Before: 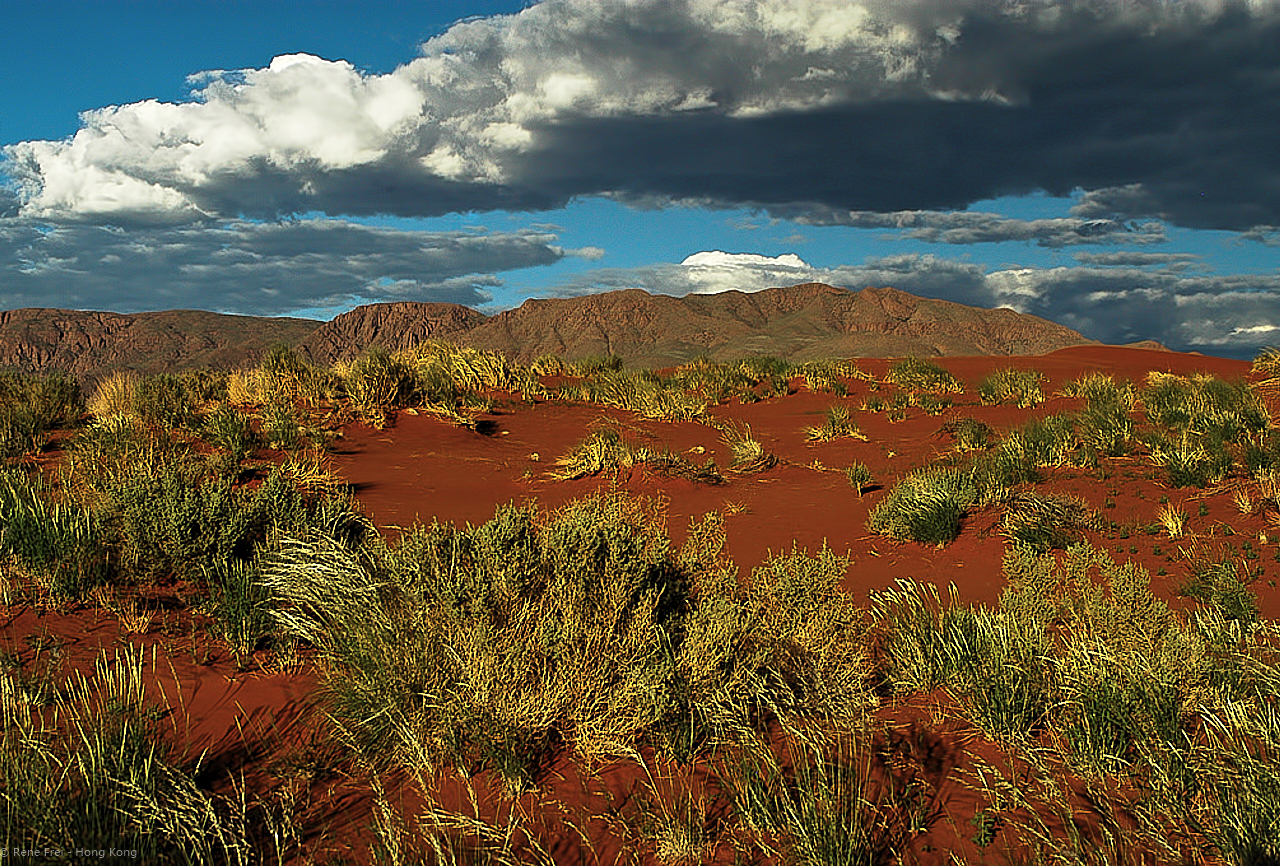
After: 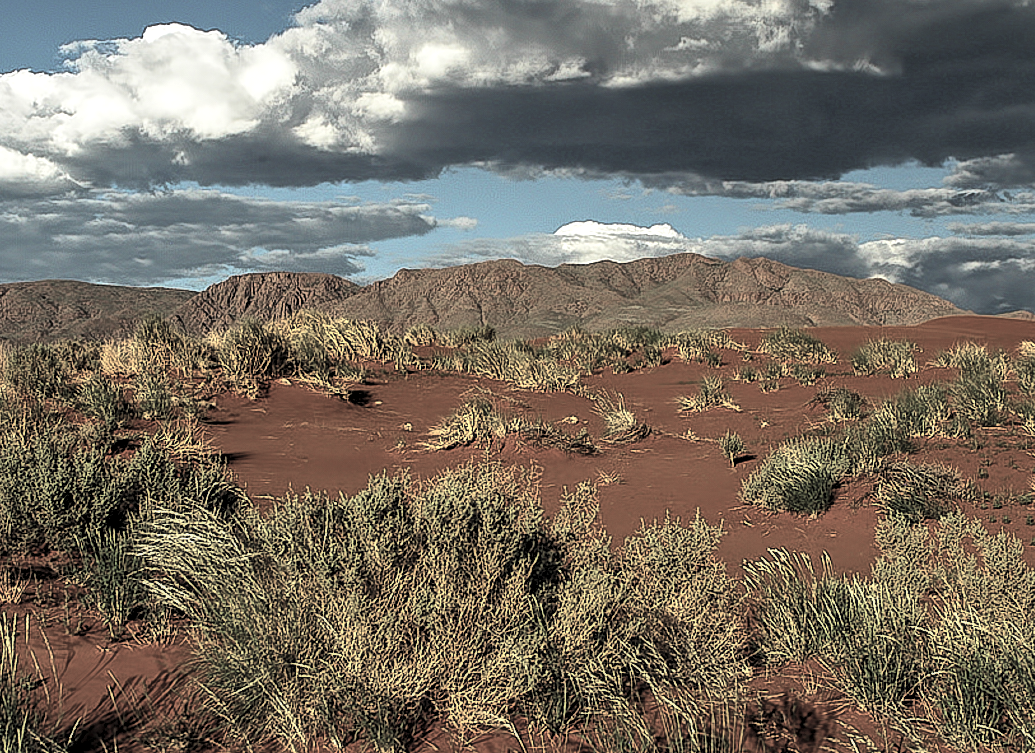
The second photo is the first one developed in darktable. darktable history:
contrast brightness saturation: brightness 0.18, saturation -0.5
tone curve: curves: ch0 [(0, 0) (0.339, 0.306) (0.687, 0.706) (1, 1)], color space Lab, linked channels, preserve colors none
crop: left 9.929%, top 3.475%, right 9.188%, bottom 9.529%
local contrast: detail 130%
